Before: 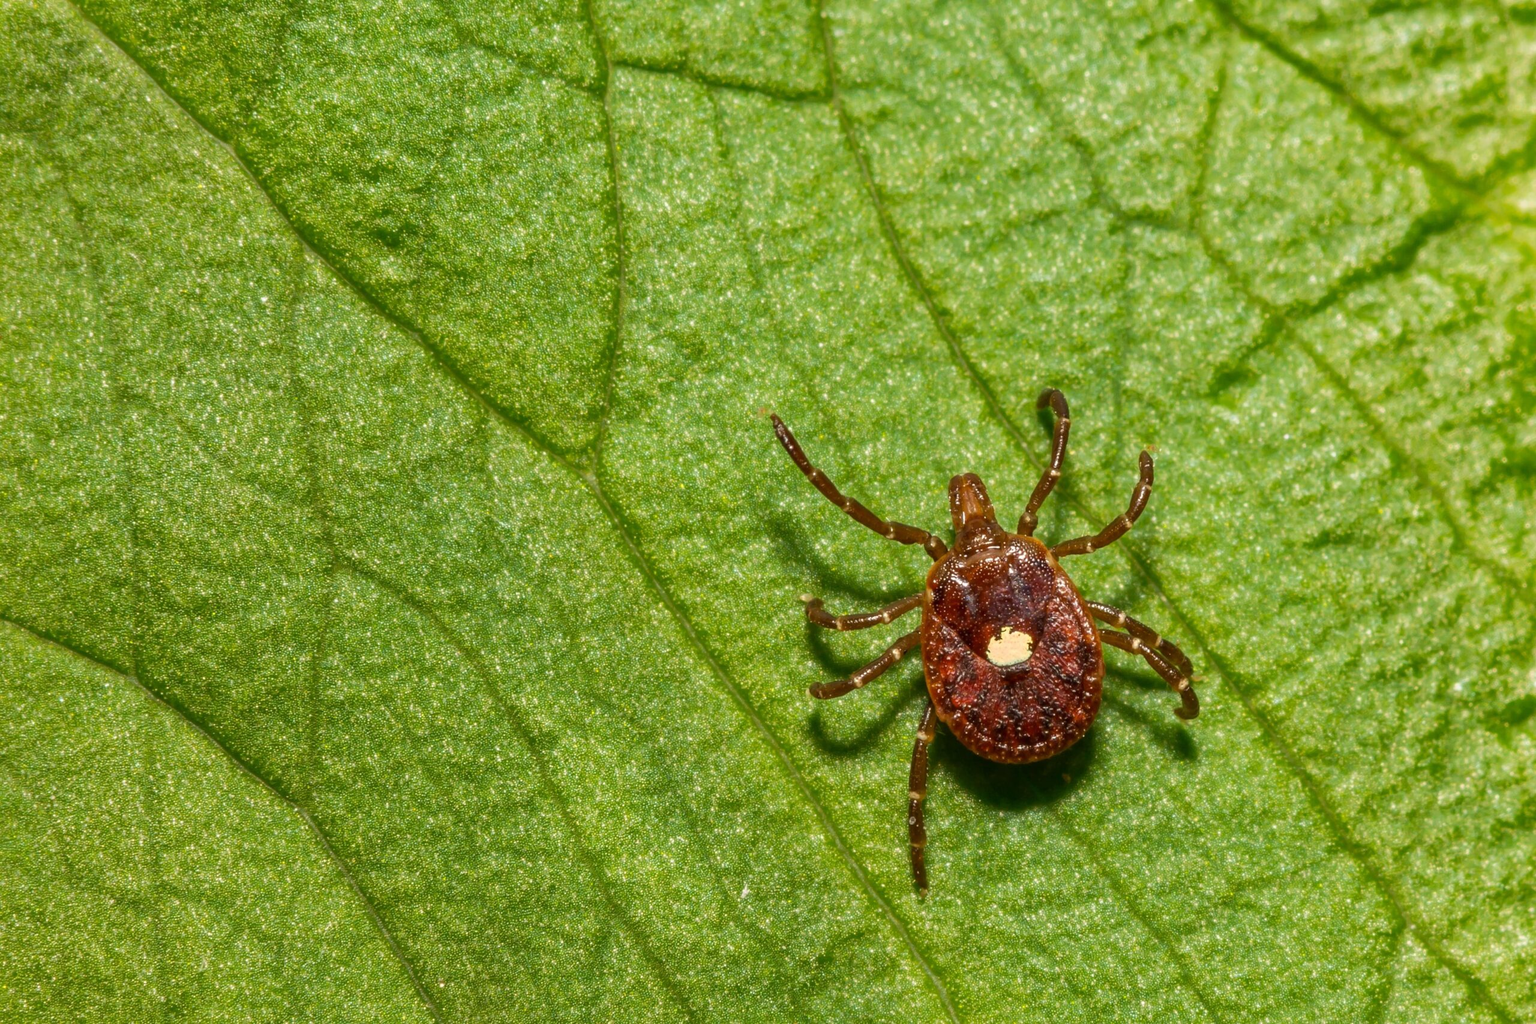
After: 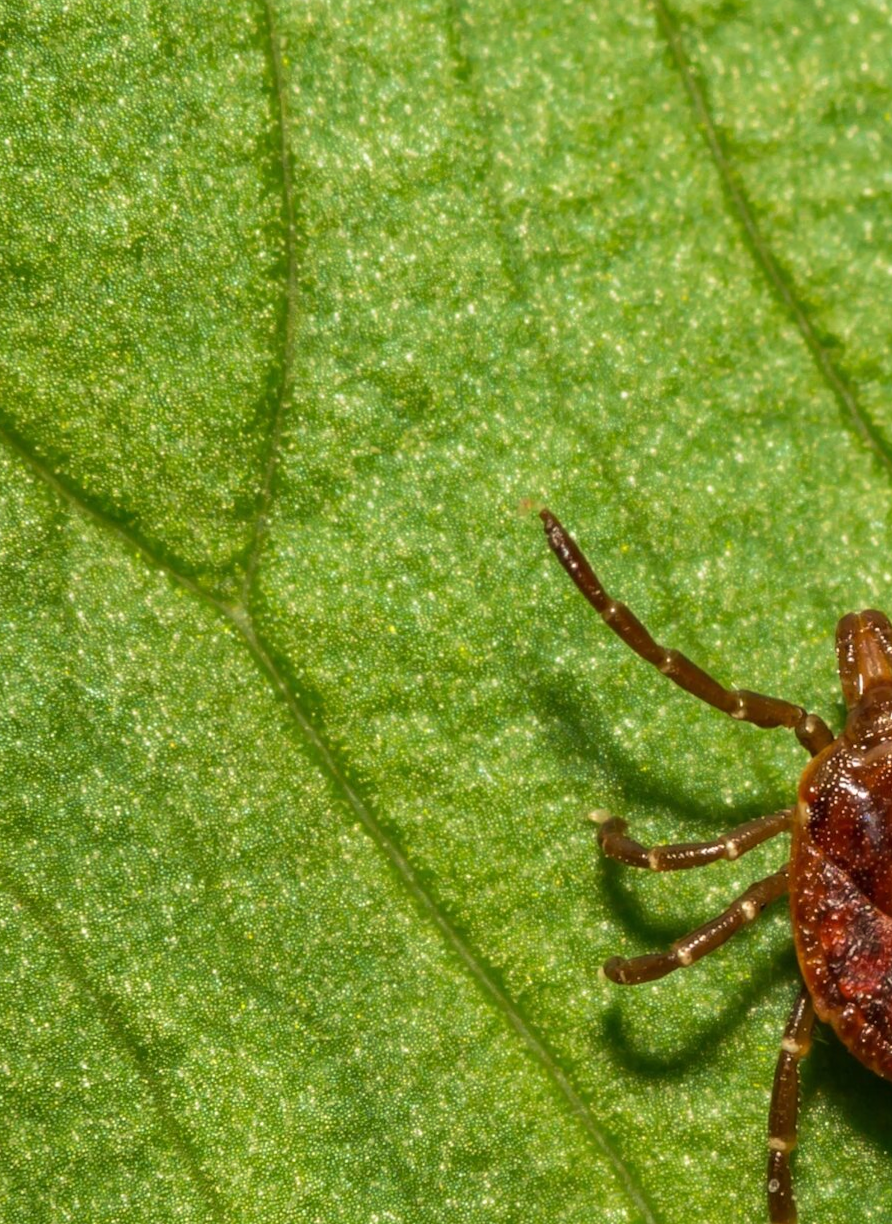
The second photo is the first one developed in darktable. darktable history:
rotate and perspective: rotation 0.174°, lens shift (vertical) 0.013, lens shift (horizontal) 0.019, shear 0.001, automatic cropping original format, crop left 0.007, crop right 0.991, crop top 0.016, crop bottom 0.997
velvia: on, module defaults
crop and rotate: left 29.476%, top 10.214%, right 35.32%, bottom 17.333%
